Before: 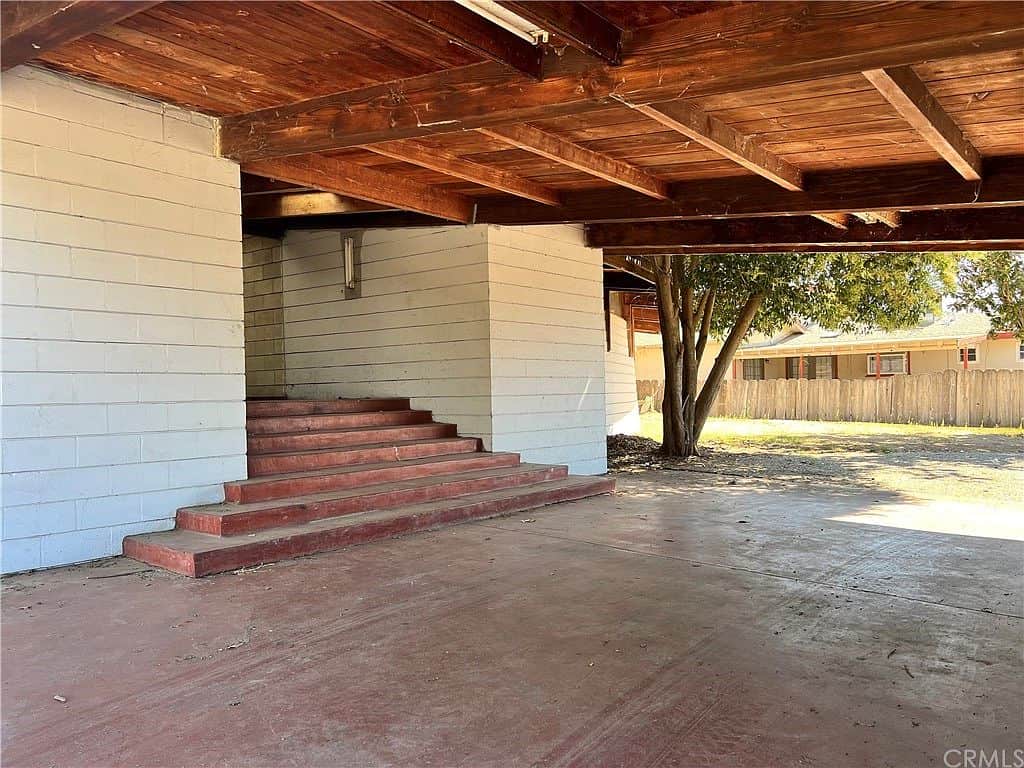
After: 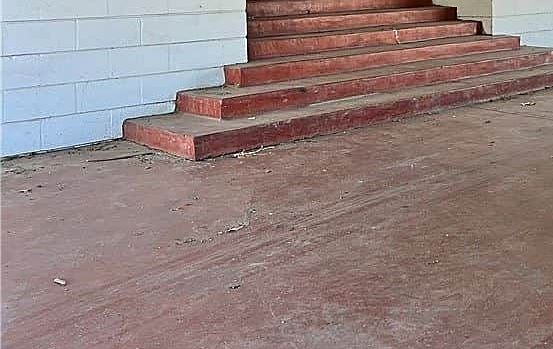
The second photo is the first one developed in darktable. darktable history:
crop and rotate: top 54.34%, right 45.964%, bottom 0.19%
color balance rgb: linear chroma grading › shadows -1.6%, linear chroma grading › highlights -13.858%, linear chroma grading › global chroma -9.611%, linear chroma grading › mid-tones -10.38%, perceptual saturation grading › global saturation 30.871%
sharpen: on, module defaults
